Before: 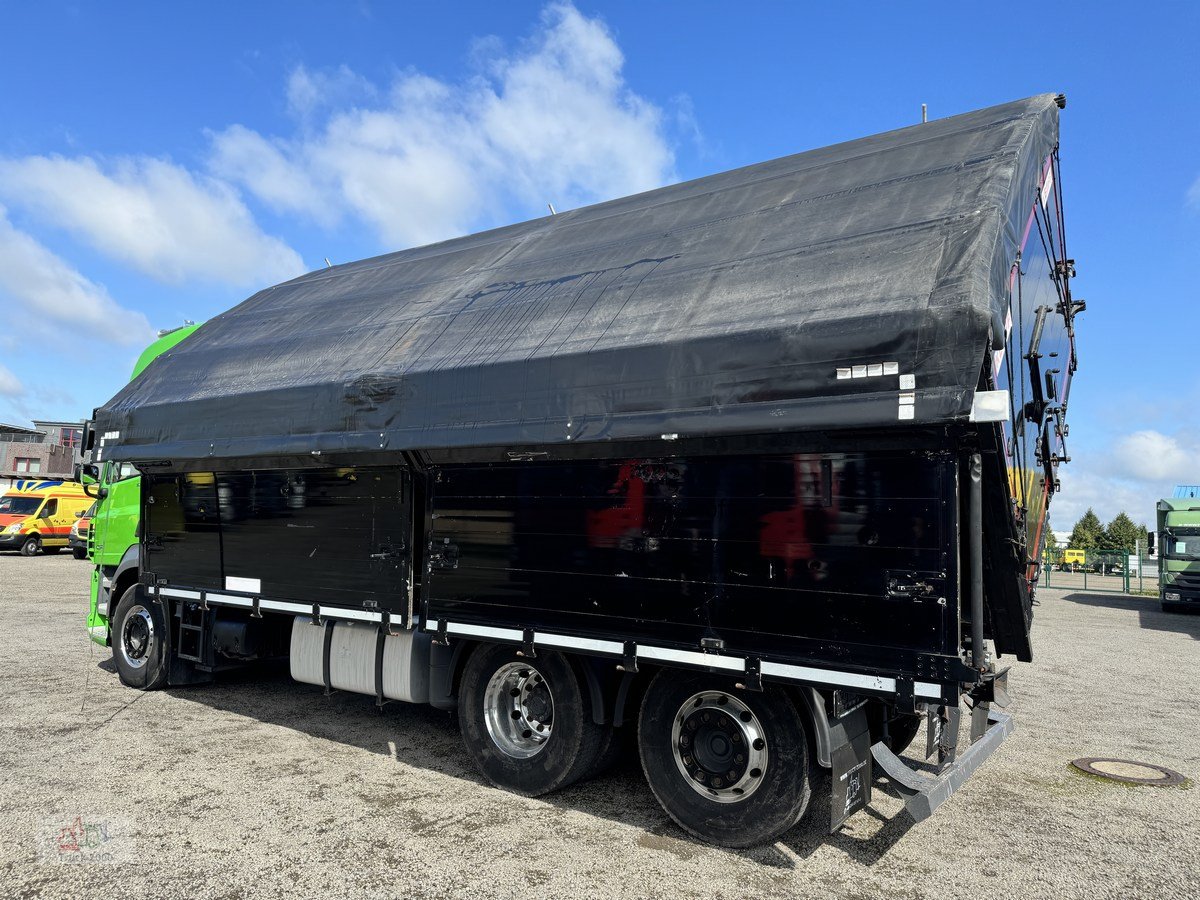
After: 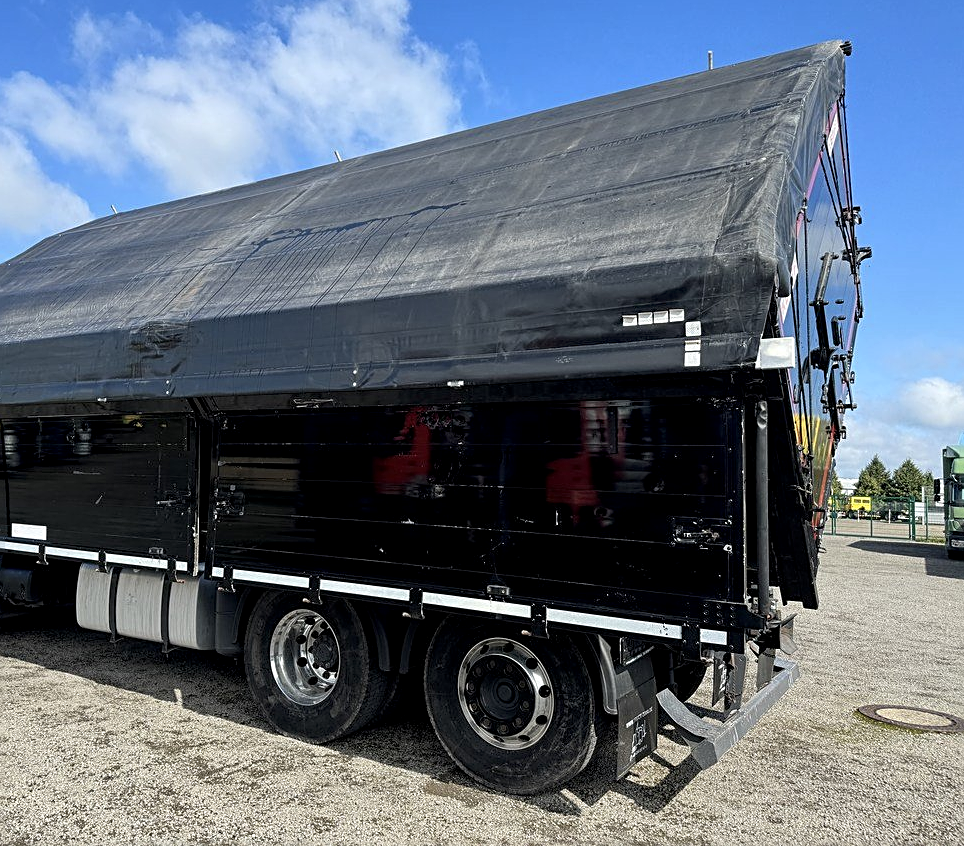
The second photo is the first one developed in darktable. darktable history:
sharpen: on, module defaults
crop and rotate: left 17.868%, top 5.962%, right 1.755%
local contrast: highlights 101%, shadows 102%, detail 131%, midtone range 0.2
